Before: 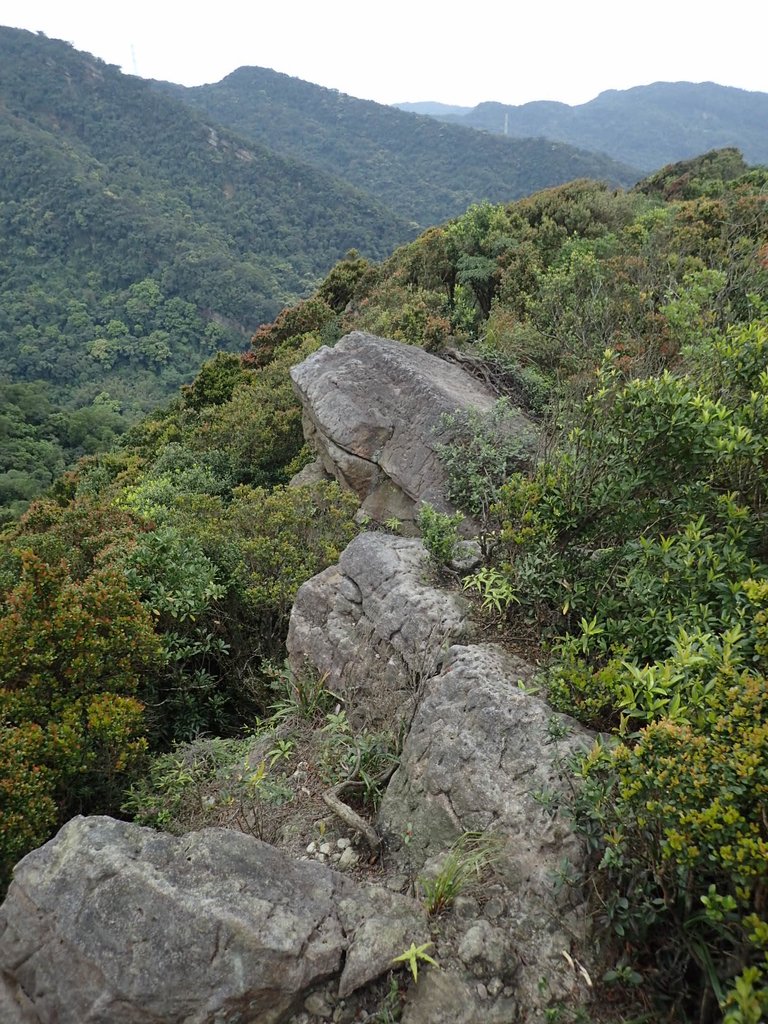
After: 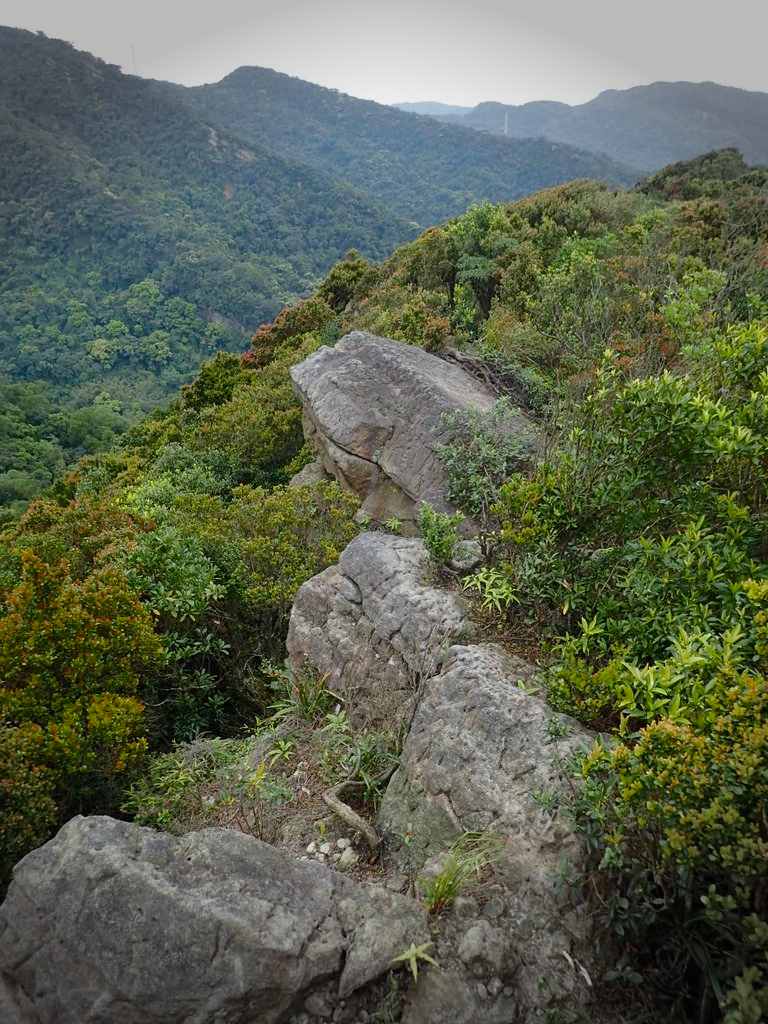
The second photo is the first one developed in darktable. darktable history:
vignetting: fall-off start 90.93%, fall-off radius 39.34%, width/height ratio 1.212, shape 1.3, unbound false
color balance rgb: perceptual saturation grading › global saturation 43.851%, perceptual saturation grading › highlights -50.235%, perceptual saturation grading › shadows 30.804%
